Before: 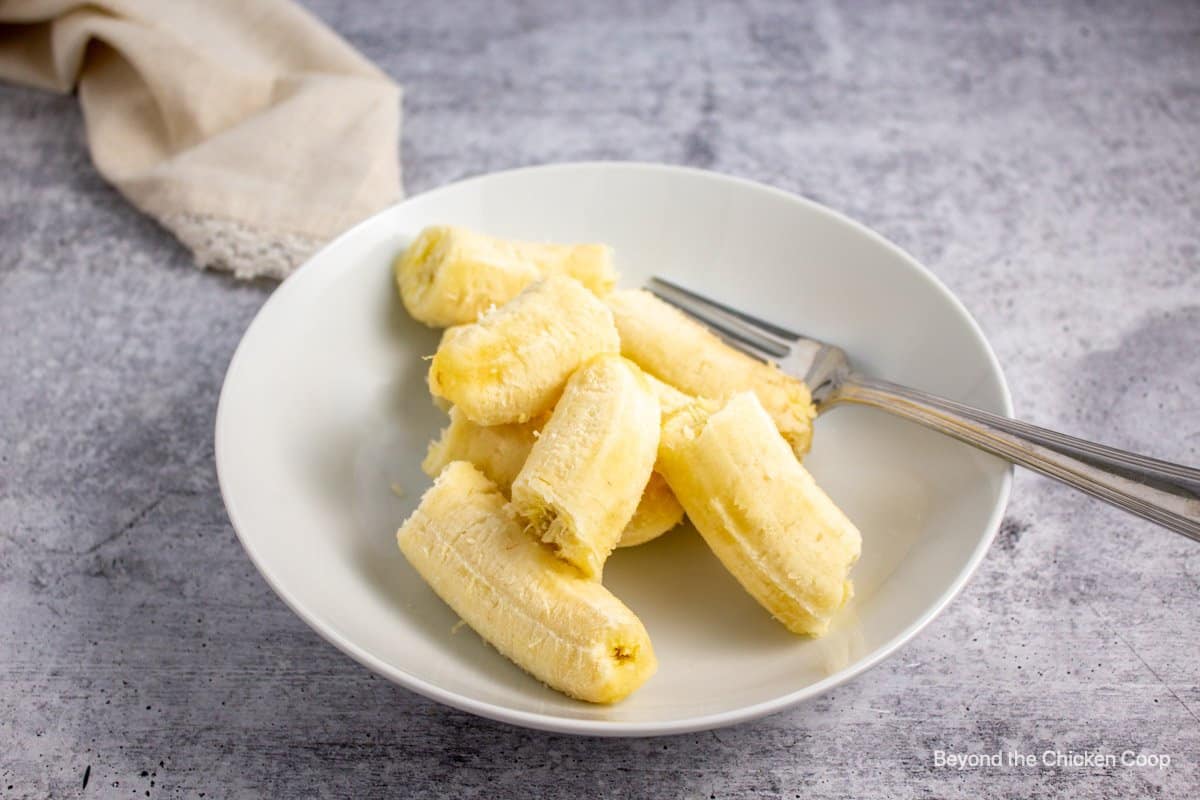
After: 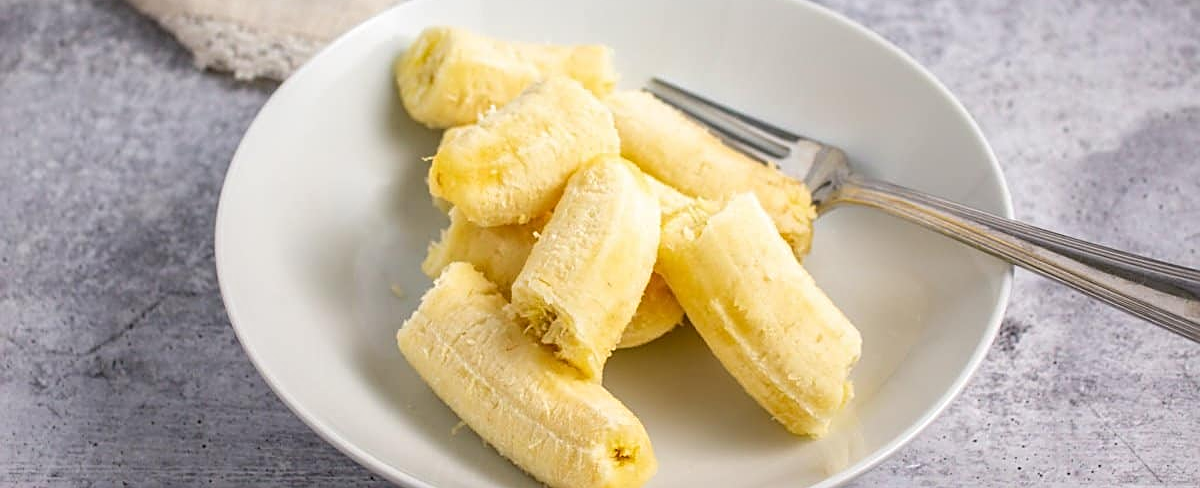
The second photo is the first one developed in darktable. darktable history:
sharpen: on, module defaults
levels: levels [0, 0.498, 1]
crop and rotate: top 24.885%, bottom 13.996%
tone equalizer: -8 EV 0.094 EV
